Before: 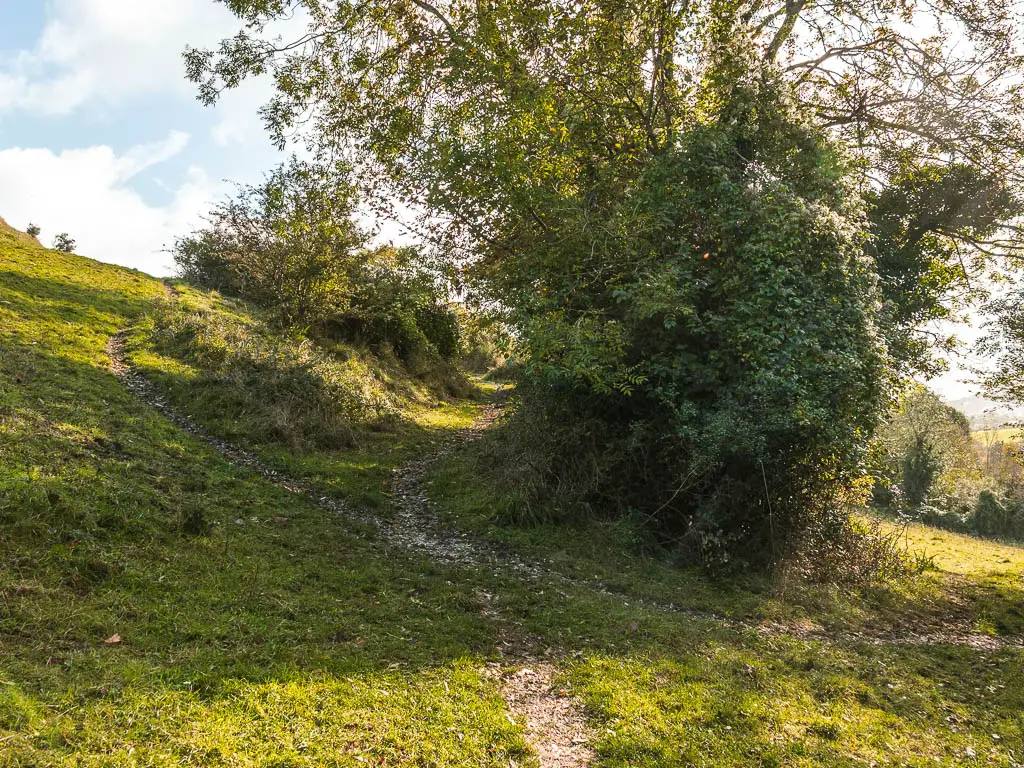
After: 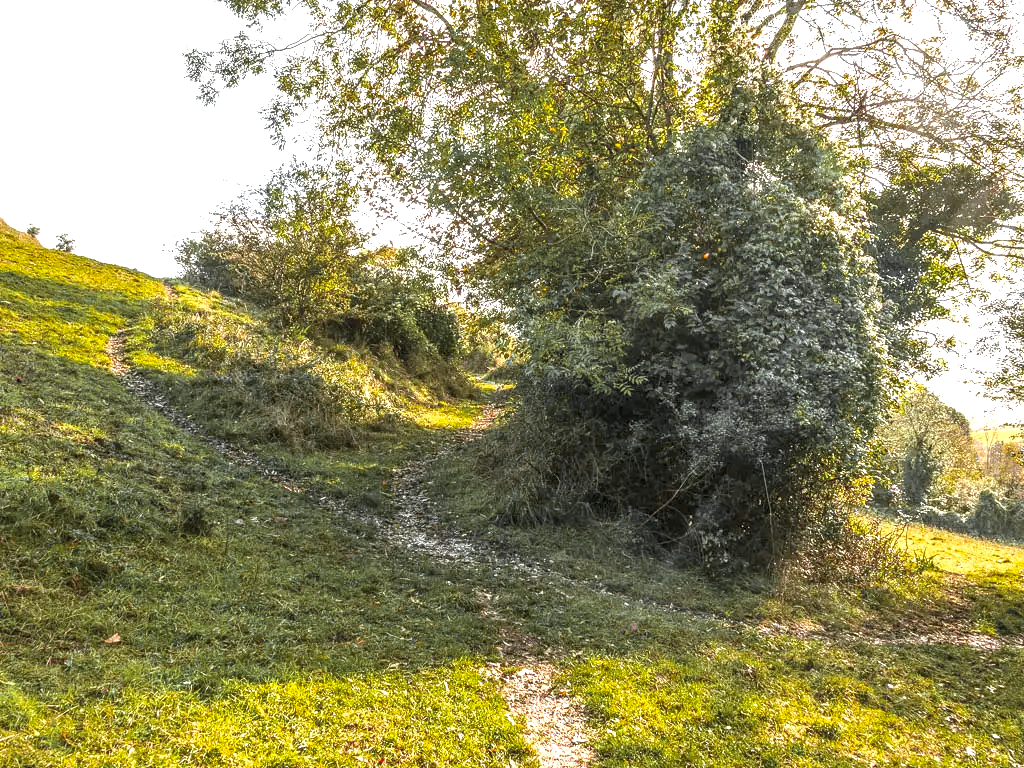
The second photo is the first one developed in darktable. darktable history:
color zones: curves: ch0 [(0.004, 0.388) (0.125, 0.392) (0.25, 0.404) (0.375, 0.5) (0.5, 0.5) (0.625, 0.5) (0.75, 0.5) (0.875, 0.5)]; ch1 [(0, 0.5) (0.125, 0.5) (0.25, 0.5) (0.375, 0.124) (0.524, 0.124) (0.645, 0.128) (0.789, 0.132) (0.914, 0.096) (0.998, 0.068)]
exposure: black level correction 0, exposure 1.104 EV, compensate exposure bias true, compensate highlight preservation false
local contrast: detail 130%
